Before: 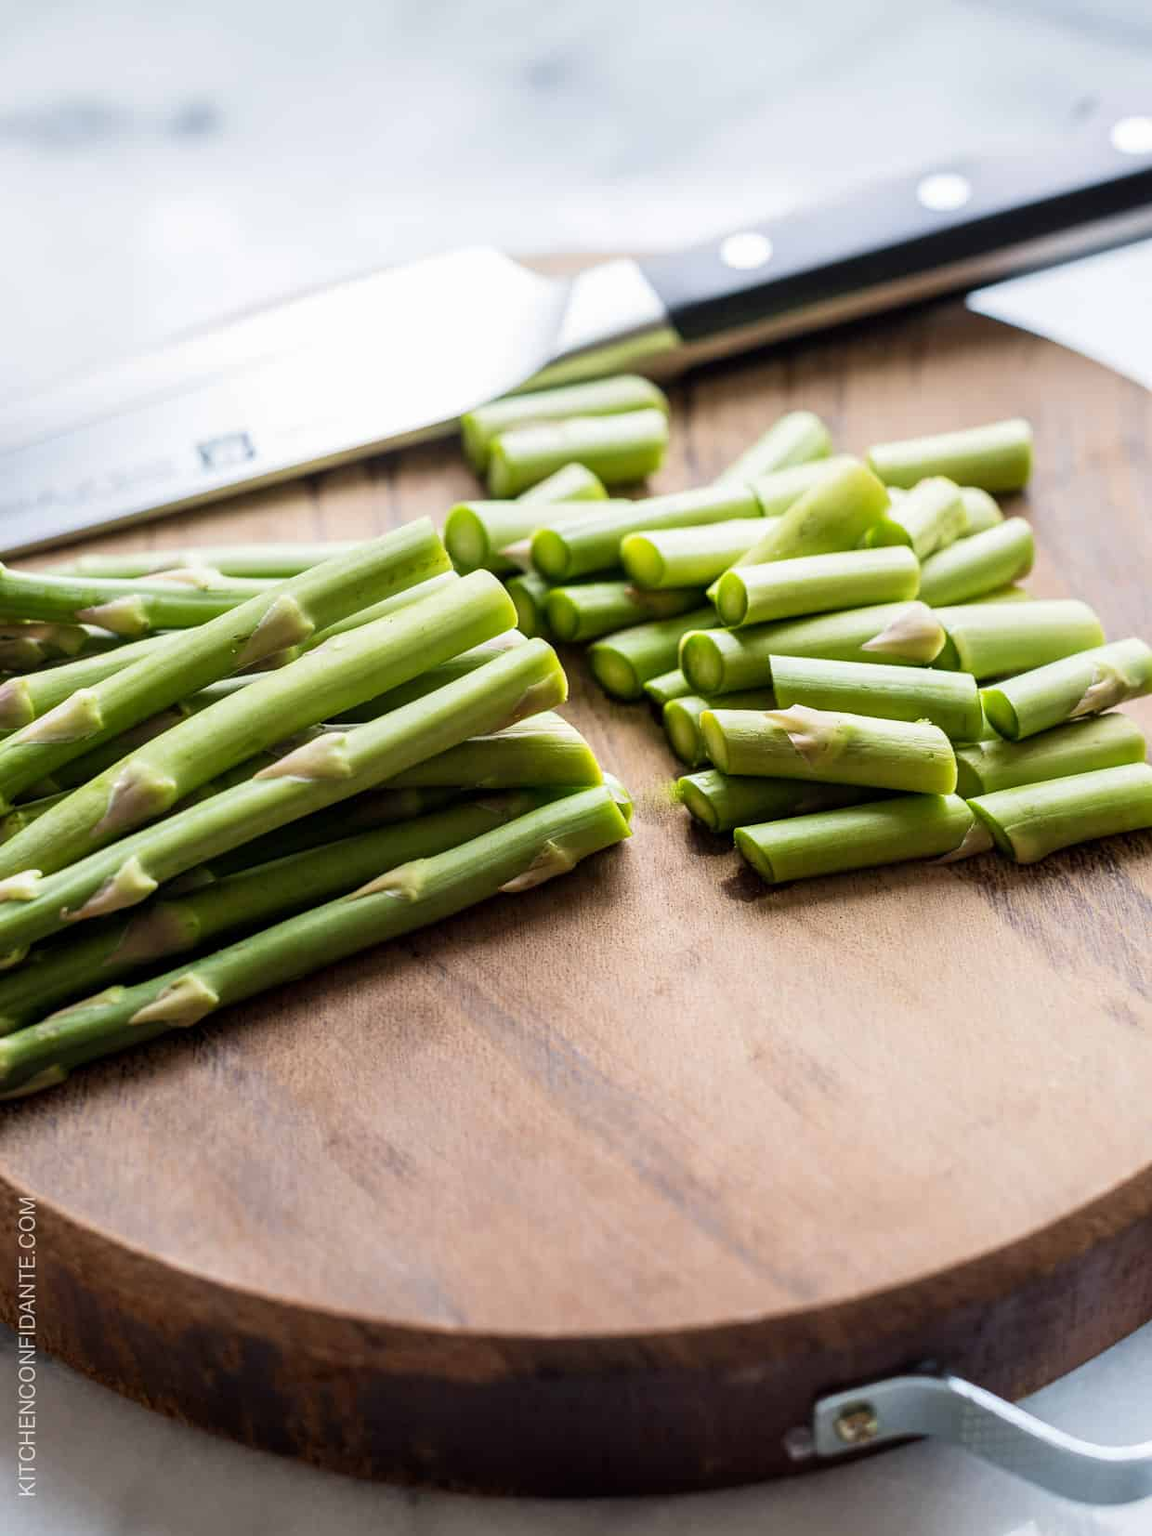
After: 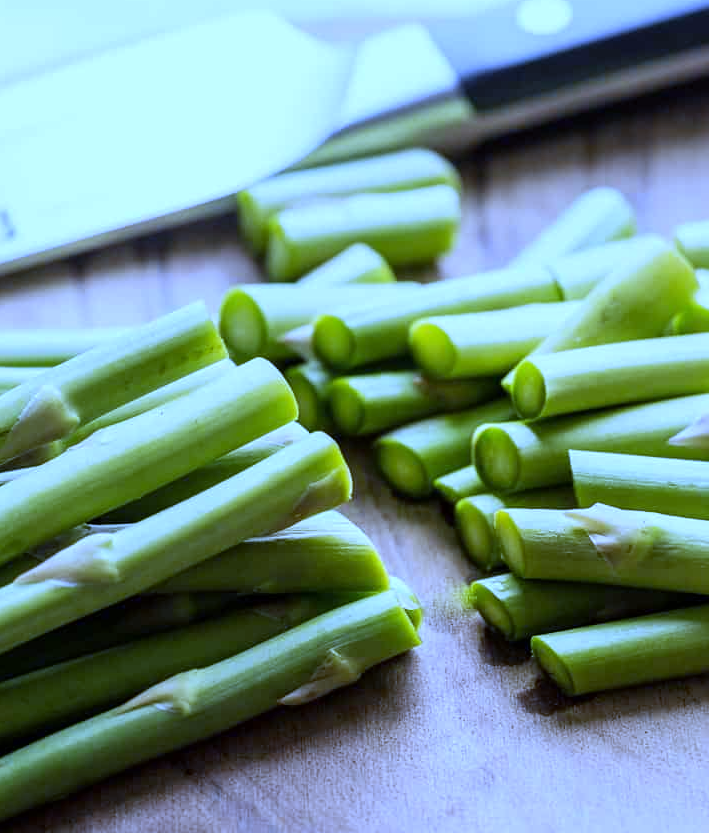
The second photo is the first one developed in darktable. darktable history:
white balance: red 0.766, blue 1.537
crop: left 20.932%, top 15.471%, right 21.848%, bottom 34.081%
